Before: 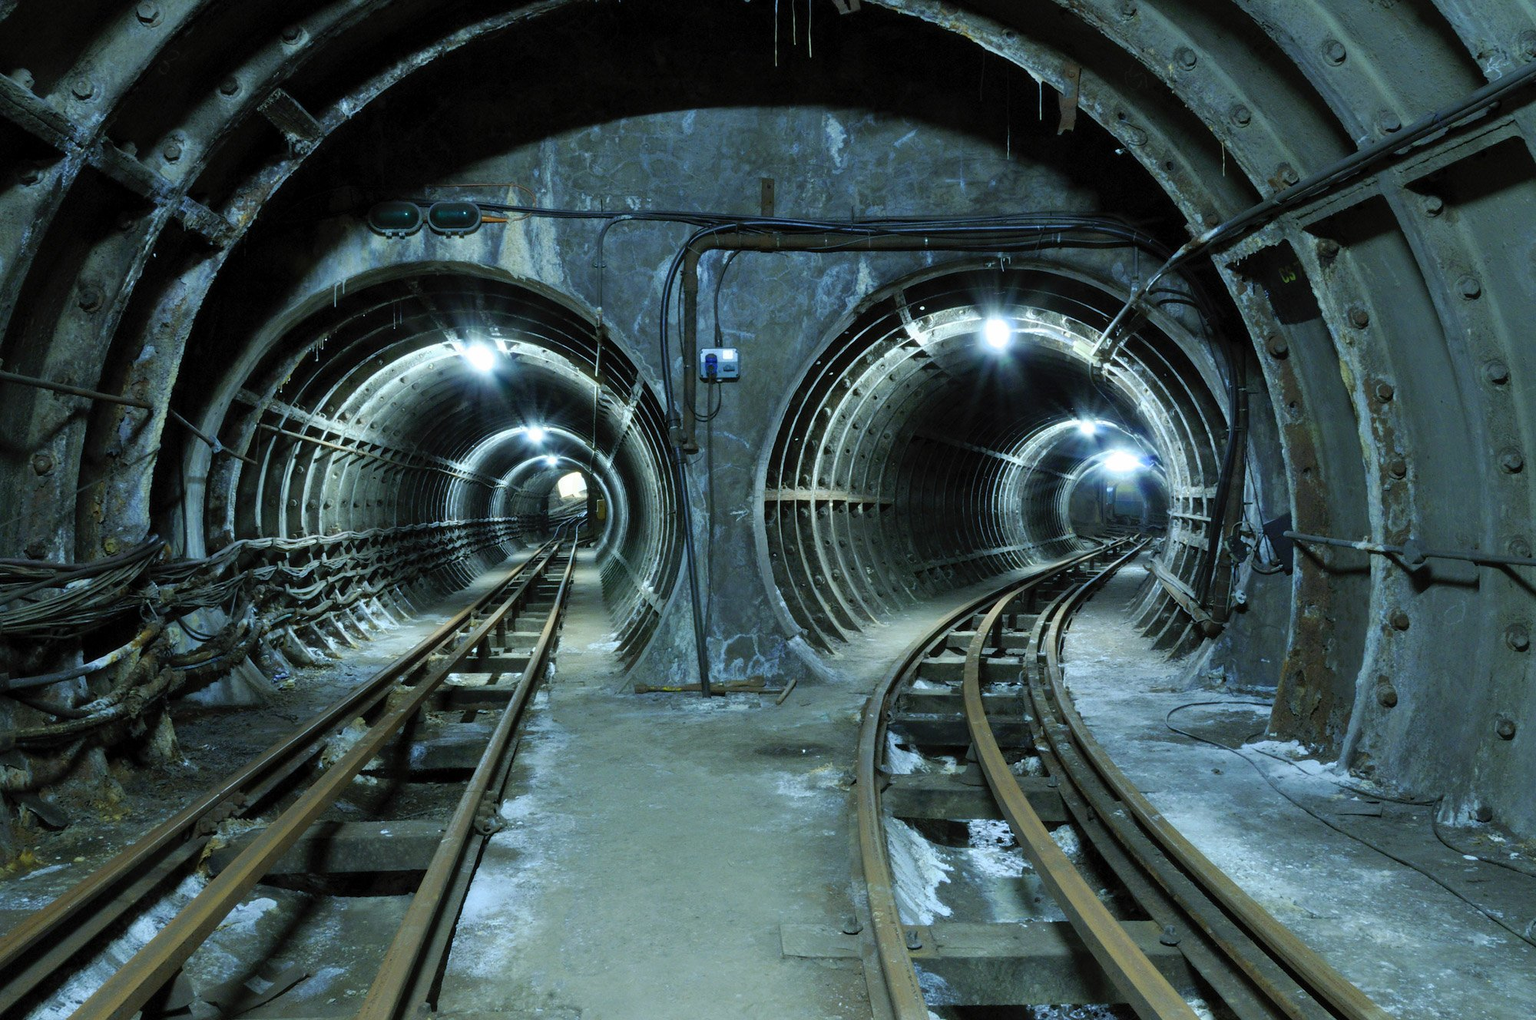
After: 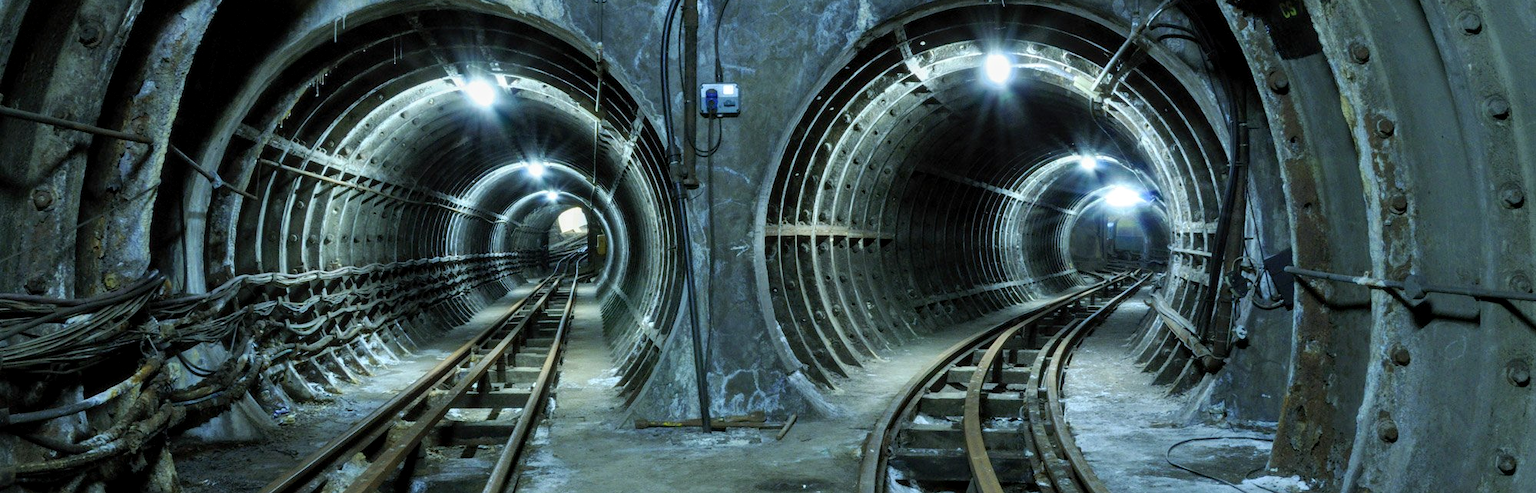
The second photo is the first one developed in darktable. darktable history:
crop and rotate: top 26.056%, bottom 25.543%
local contrast: on, module defaults
